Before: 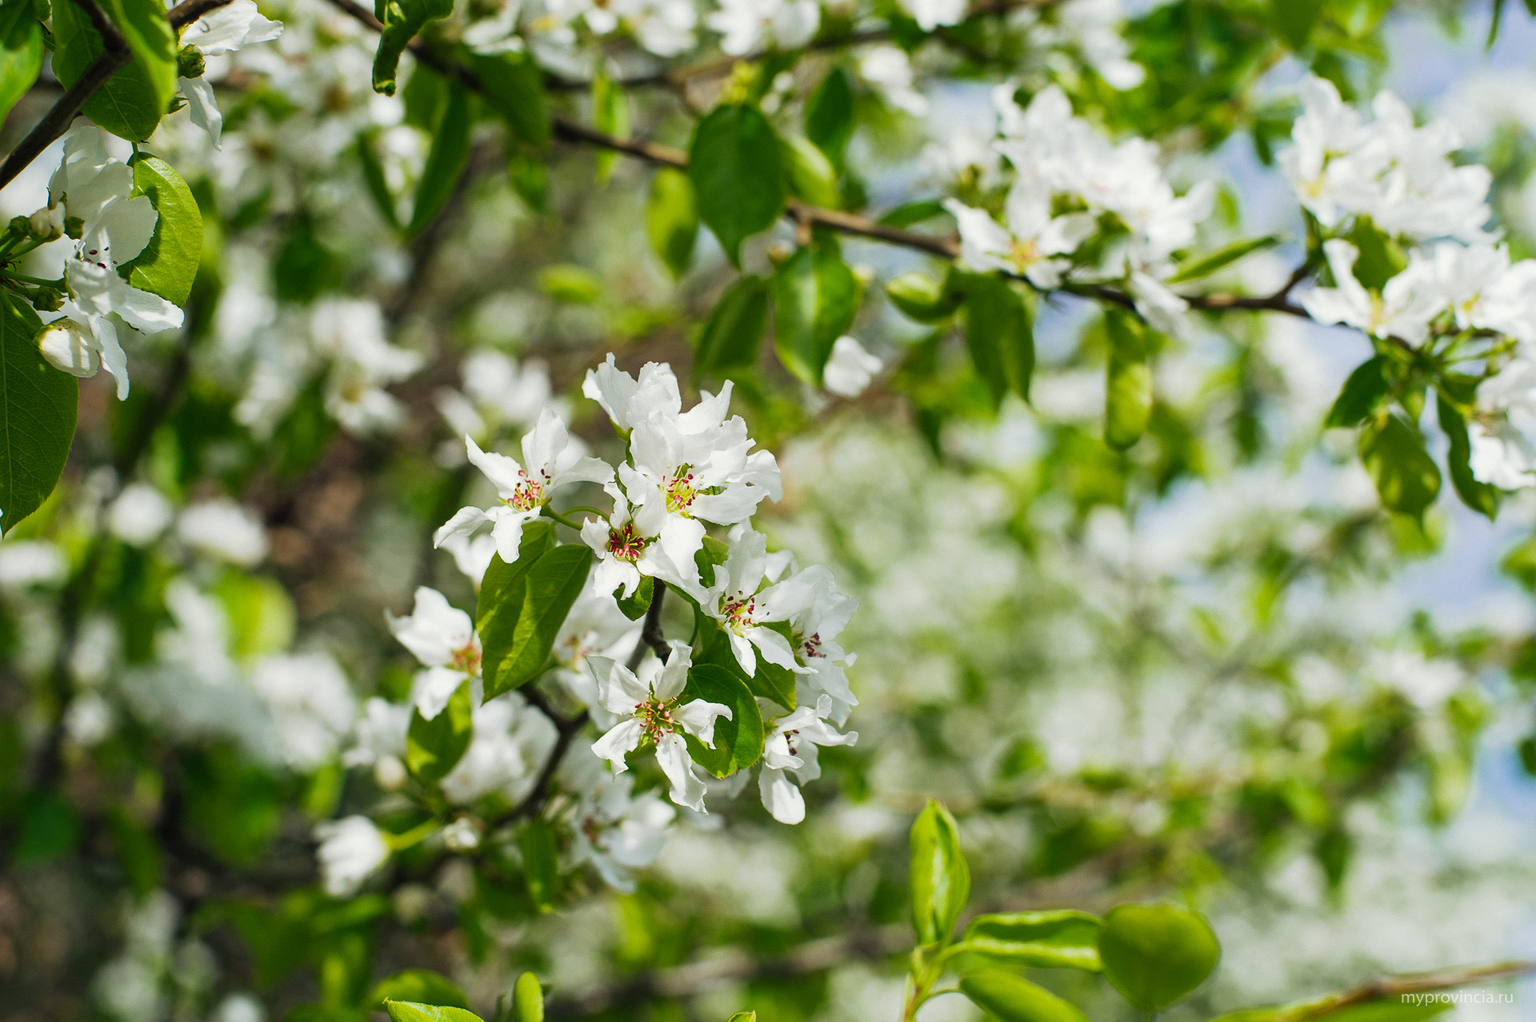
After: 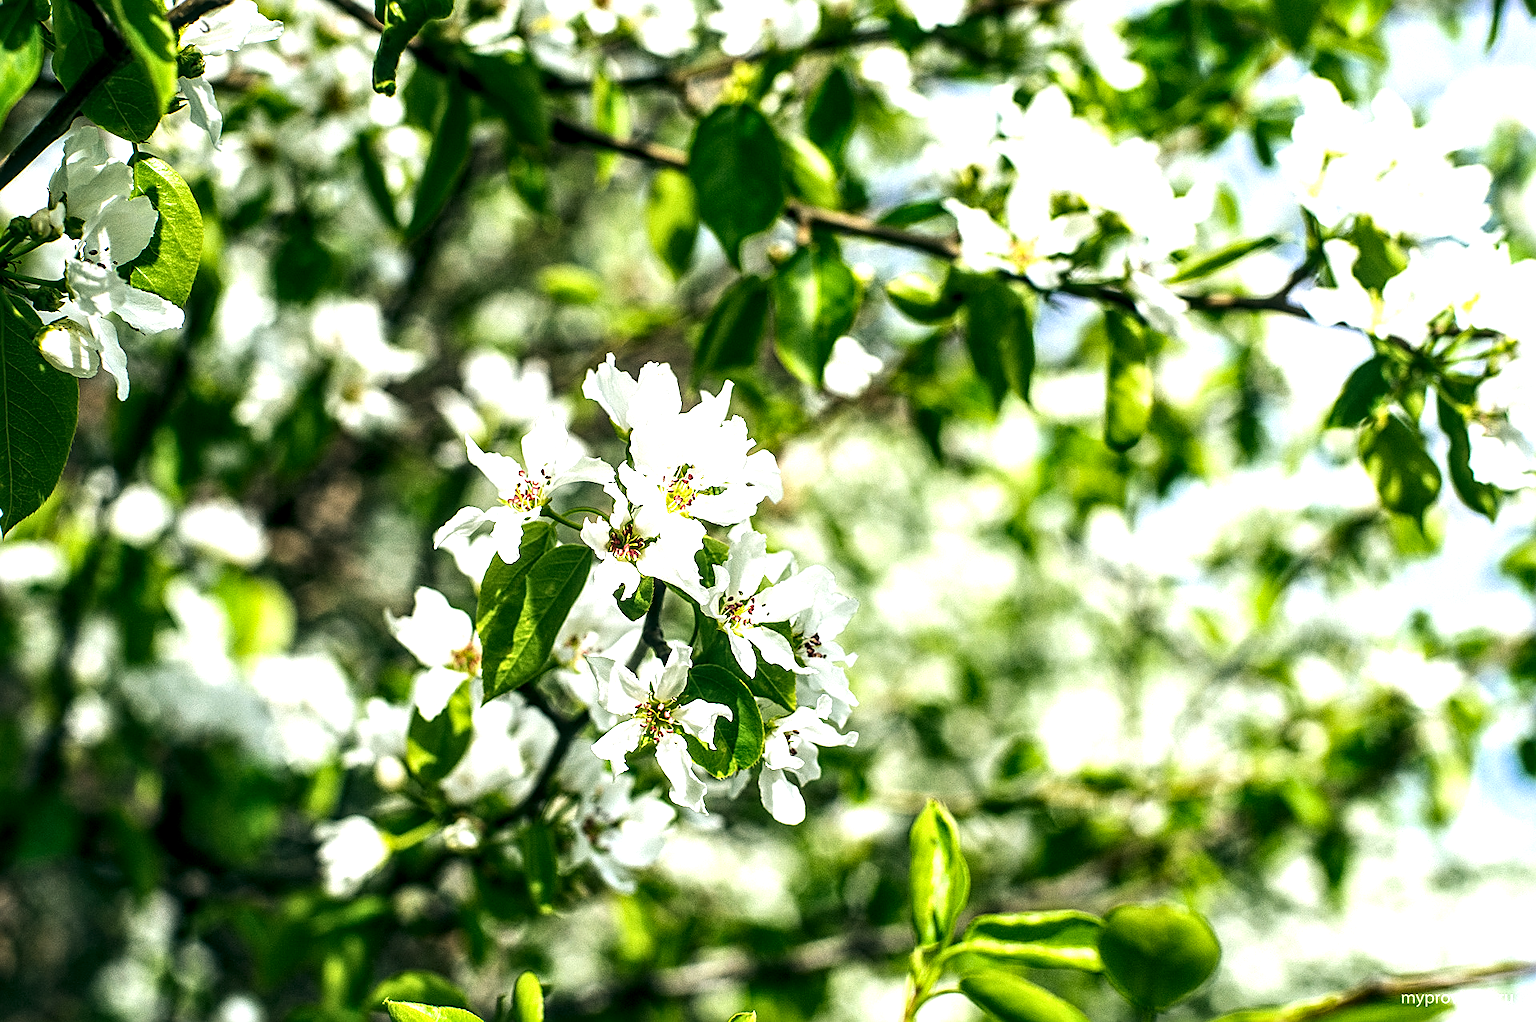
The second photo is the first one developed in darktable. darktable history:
local contrast: detail 150%
tone equalizer: -8 EV -1.08 EV, -7 EV -1.01 EV, -6 EV -0.867 EV, -5 EV -0.578 EV, -3 EV 0.578 EV, -2 EV 0.867 EV, -1 EV 1.01 EV, +0 EV 1.08 EV, edges refinement/feathering 500, mask exposure compensation -1.57 EV, preserve details no
color calibration: illuminant as shot in camera, x 0.358, y 0.373, temperature 4628.91 K
sharpen: on, module defaults
color correction: highlights a* -0.482, highlights b* 9.48, shadows a* -9.48, shadows b* 0.803
